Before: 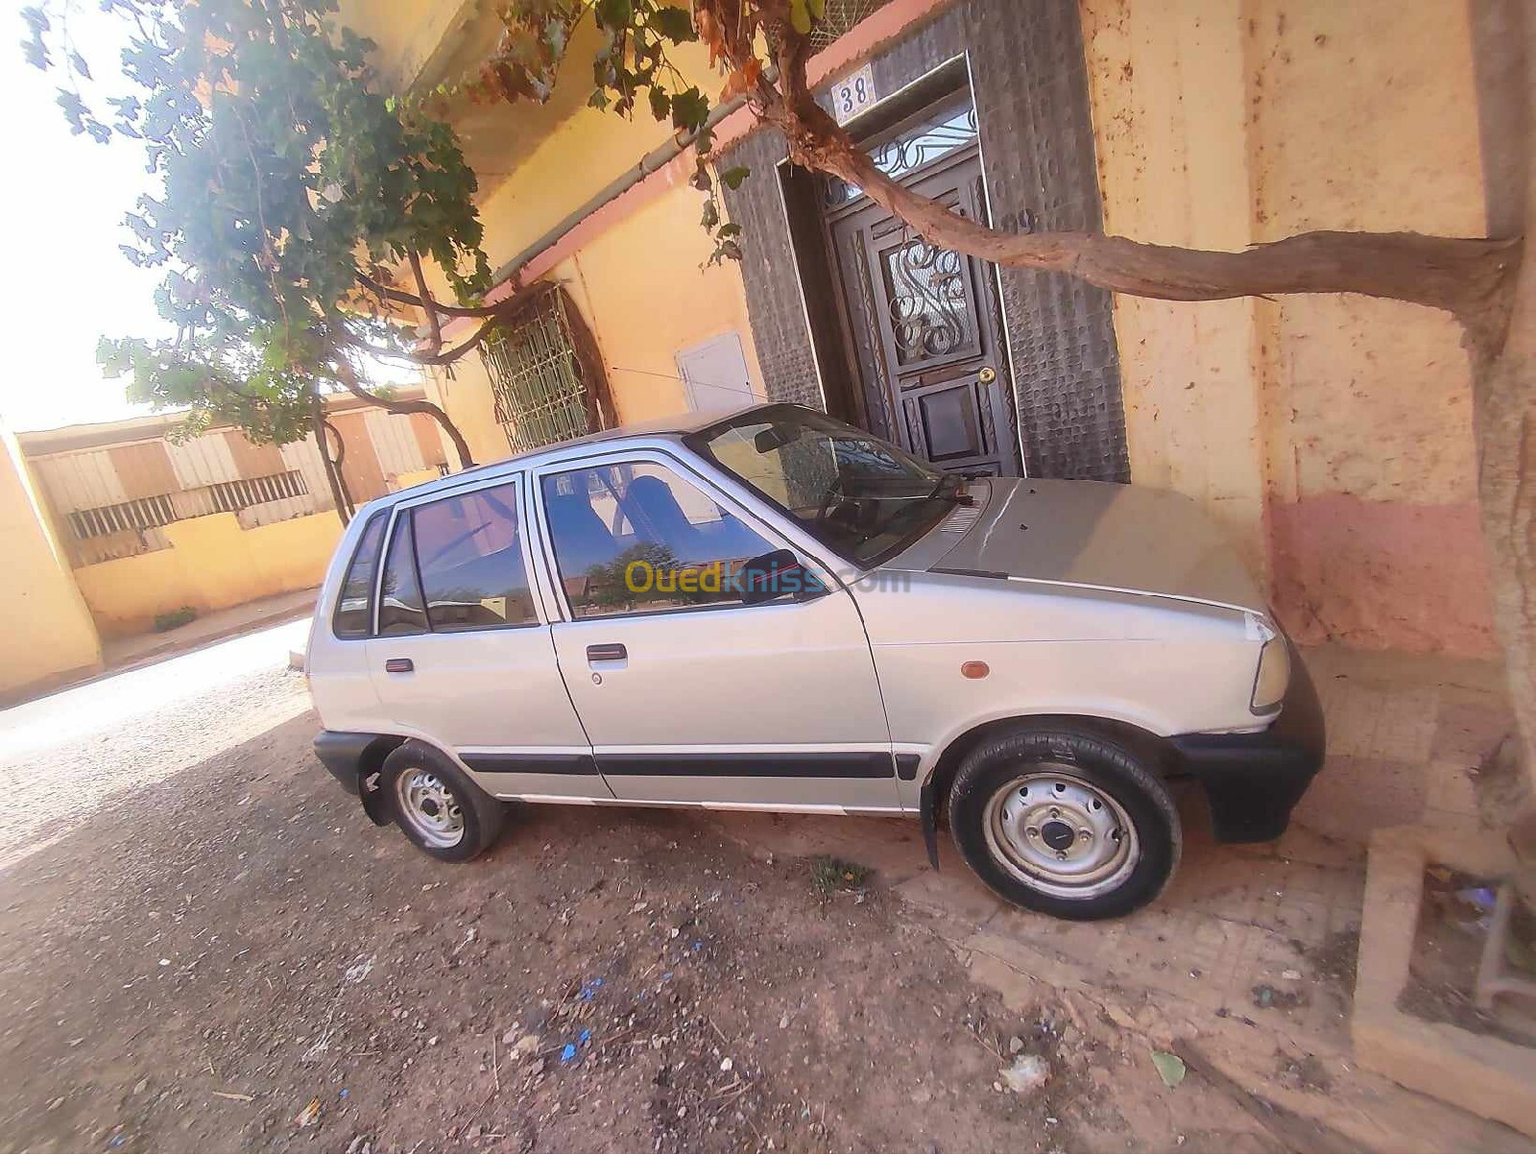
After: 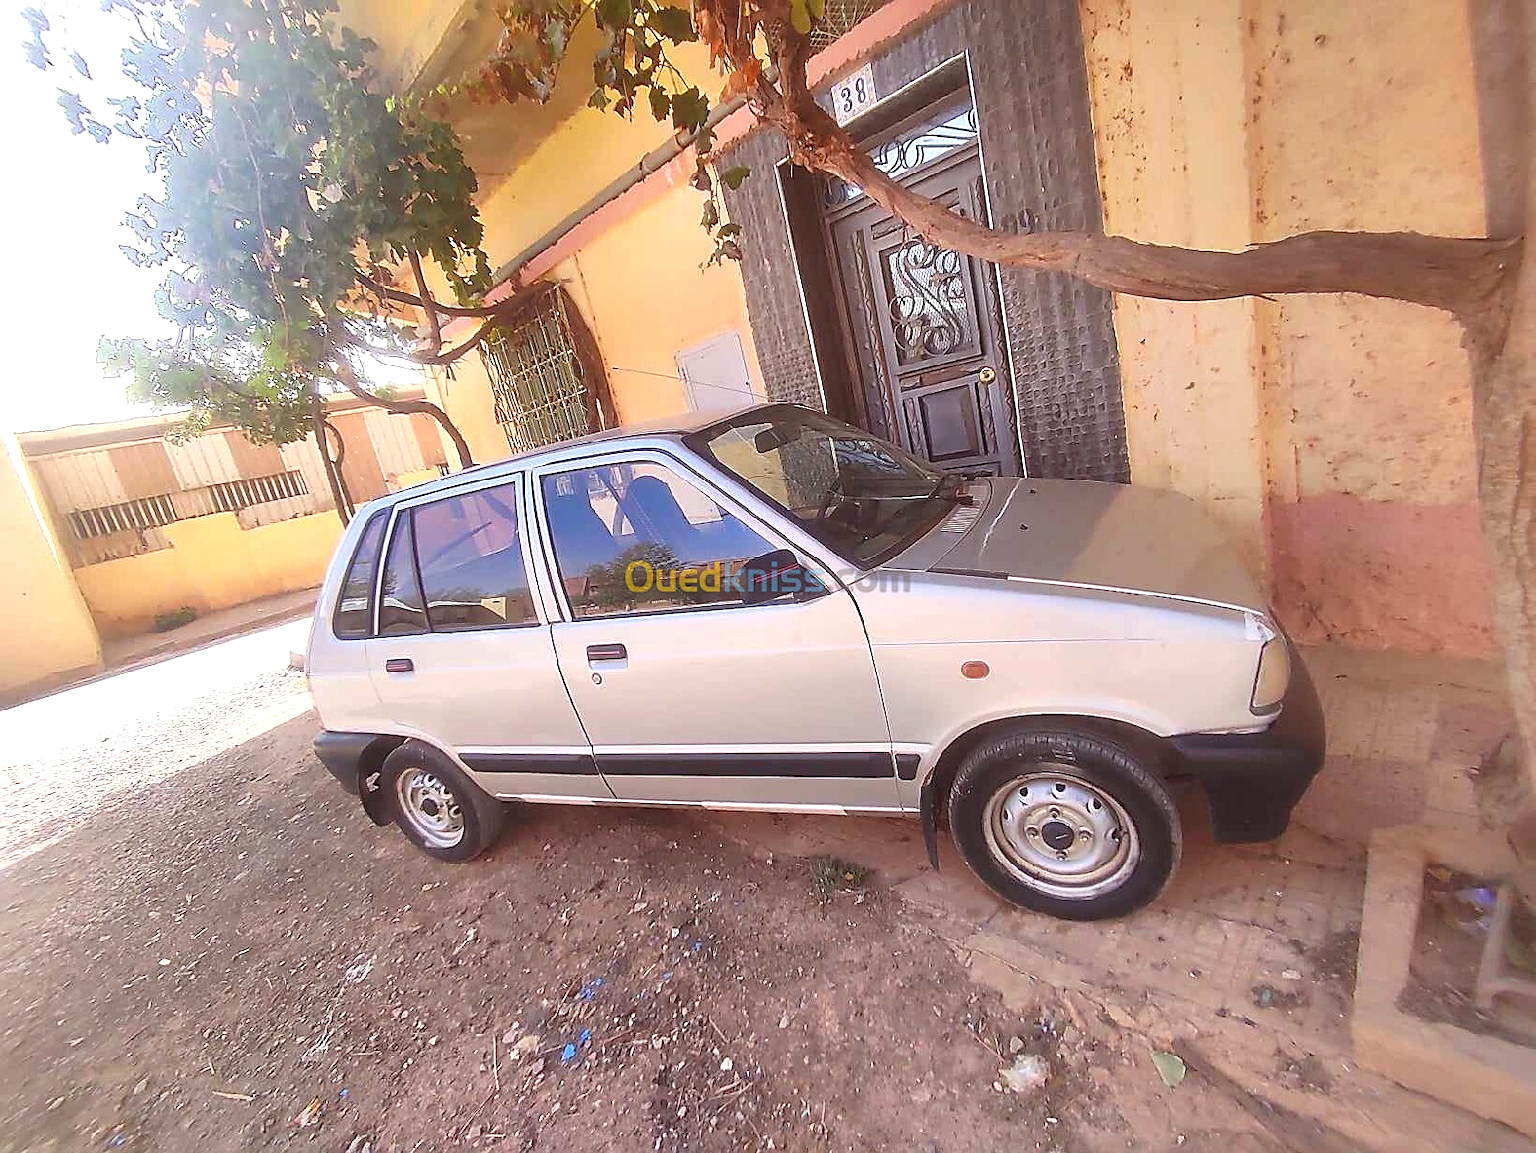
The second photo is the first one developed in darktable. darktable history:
sharpen: on, module defaults
tone equalizer: on, module defaults
color balance: mode lift, gamma, gain (sRGB), lift [1, 1.049, 1, 1]
exposure: exposure 0.375 EV, compensate highlight preservation false
shadows and highlights: shadows 75, highlights -25, soften with gaussian
